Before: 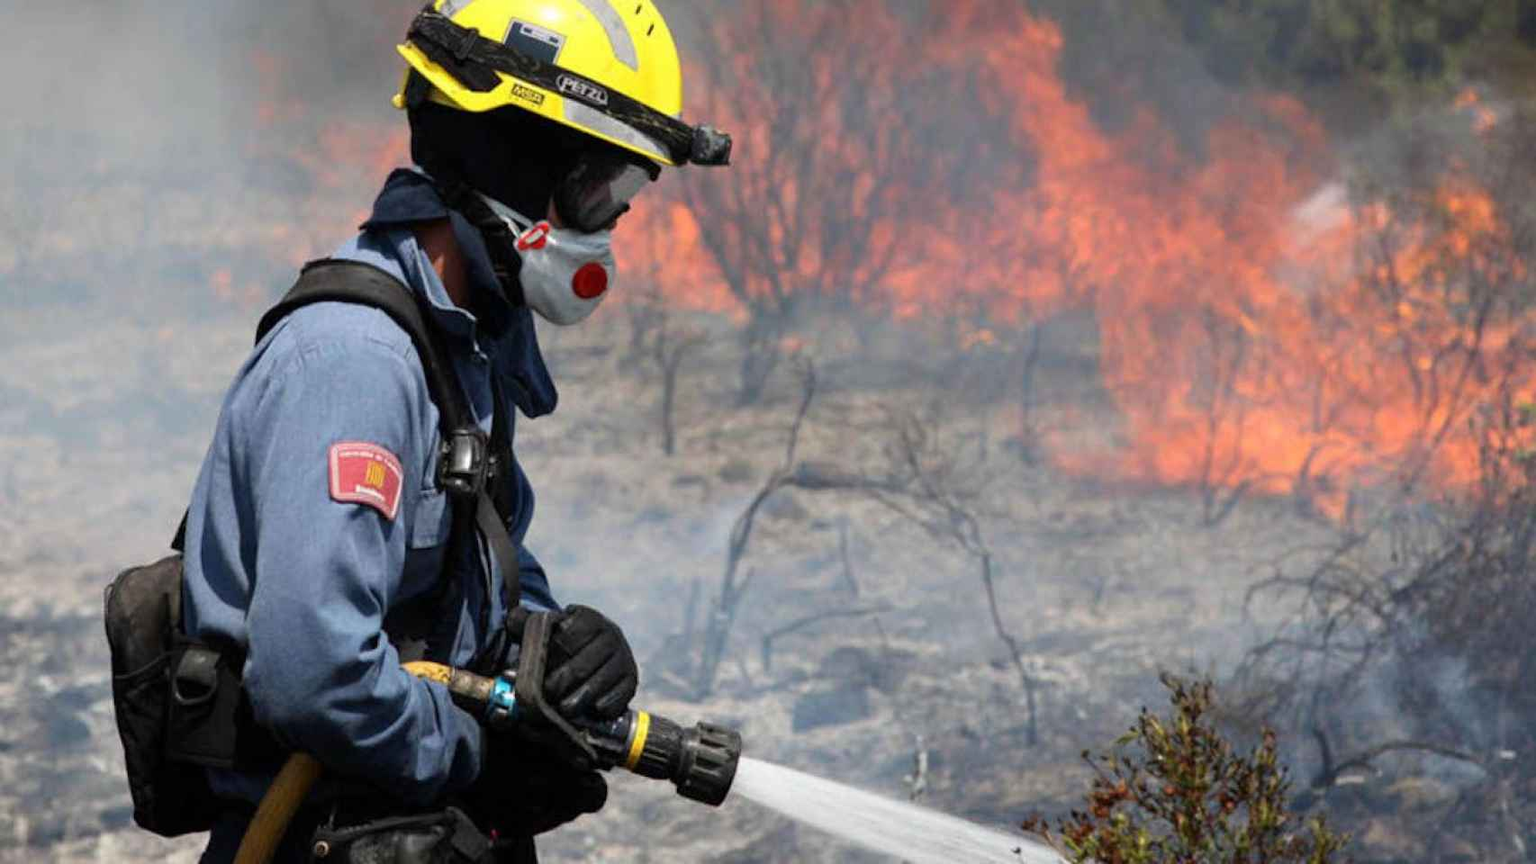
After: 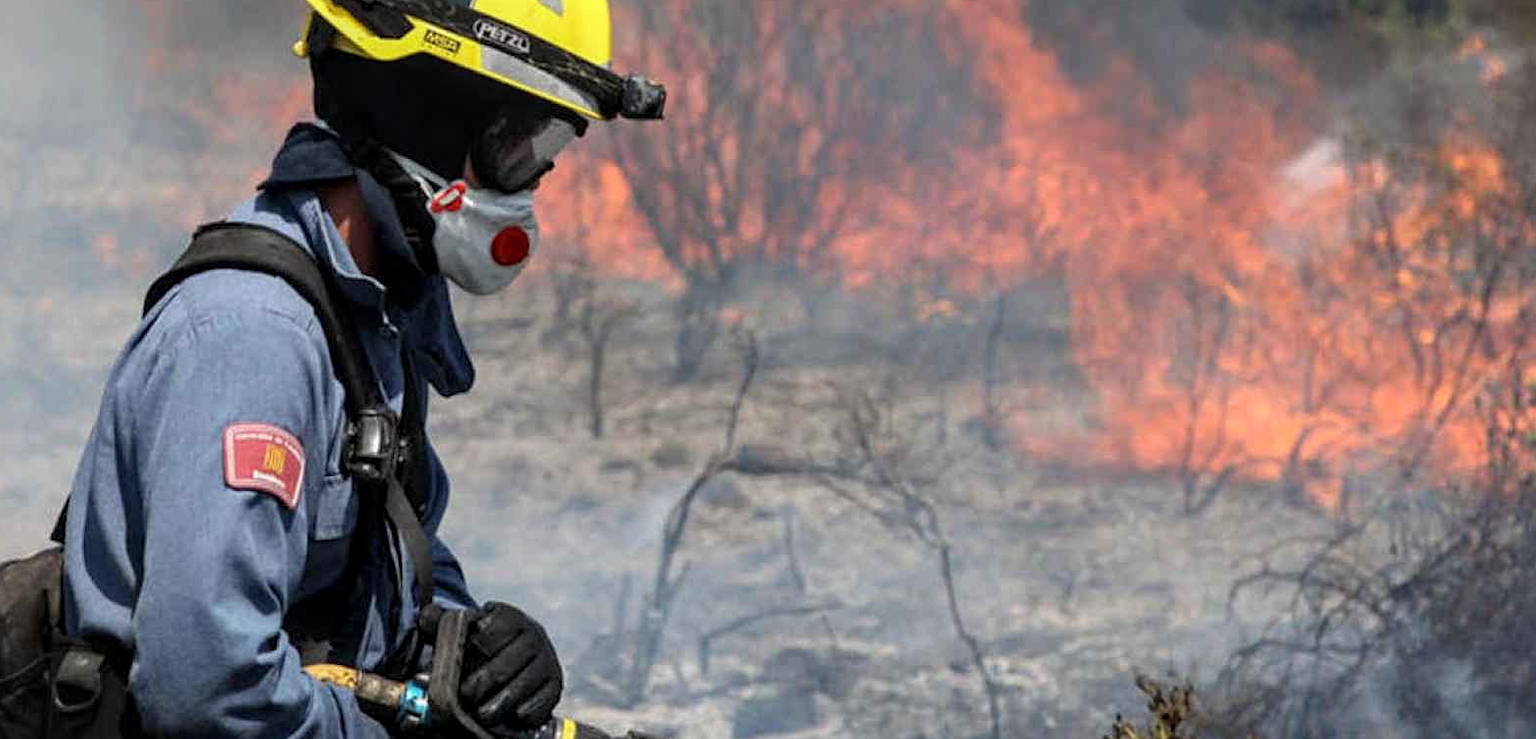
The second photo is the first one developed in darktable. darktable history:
crop: left 8.155%, top 6.611%, bottom 15.385%
contrast brightness saturation: saturation -0.05
sharpen: amount 0.2
local contrast: on, module defaults
